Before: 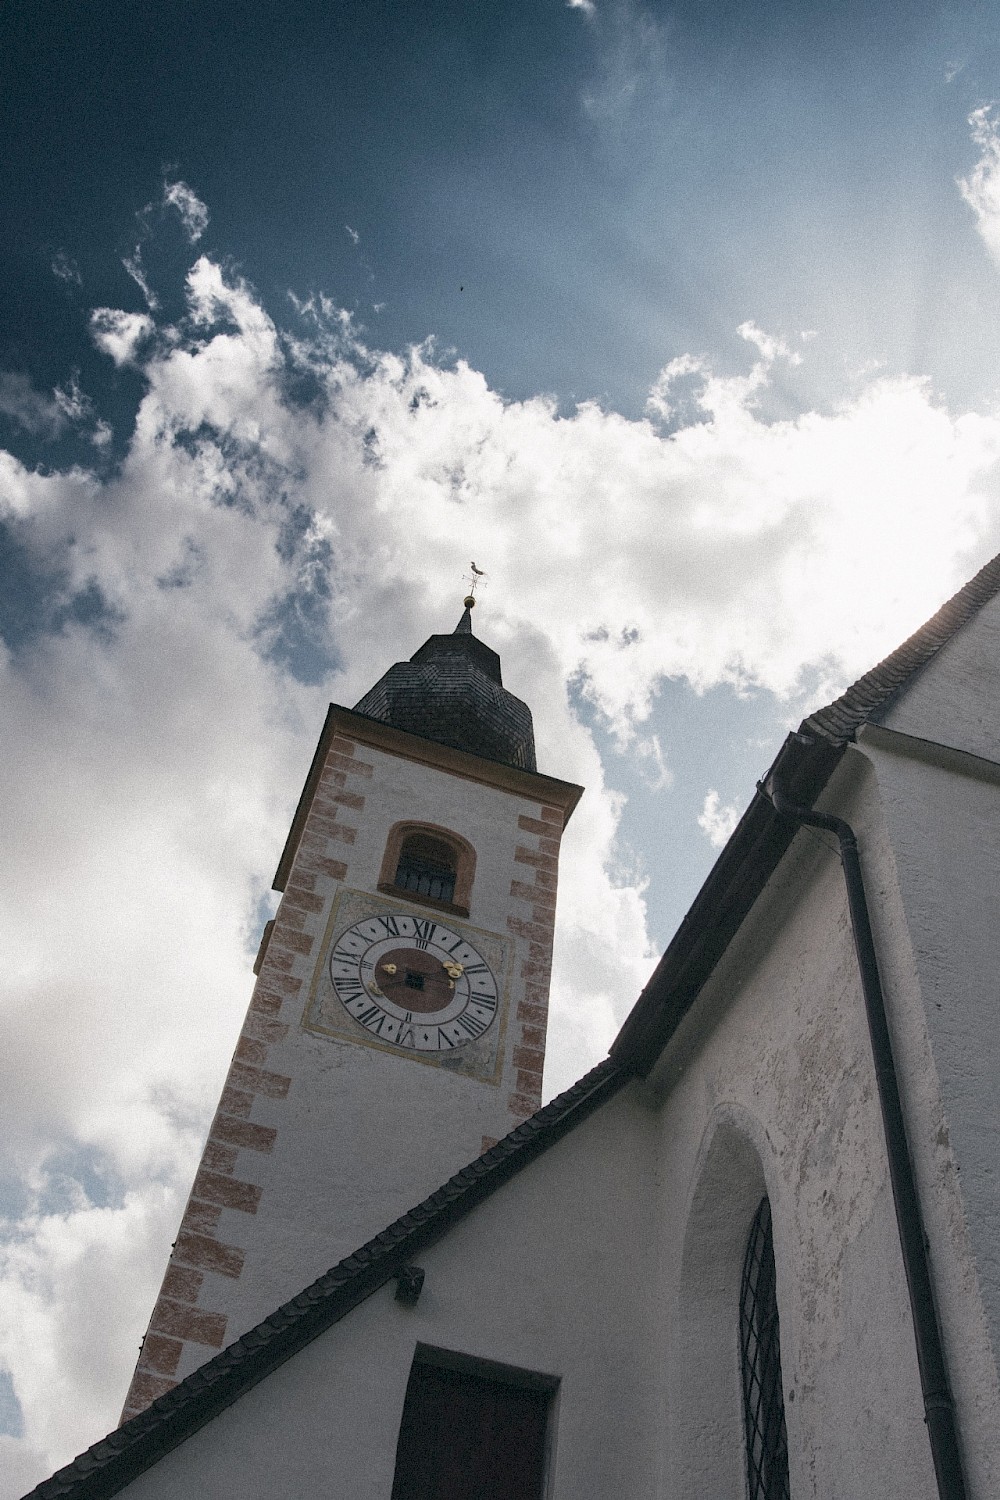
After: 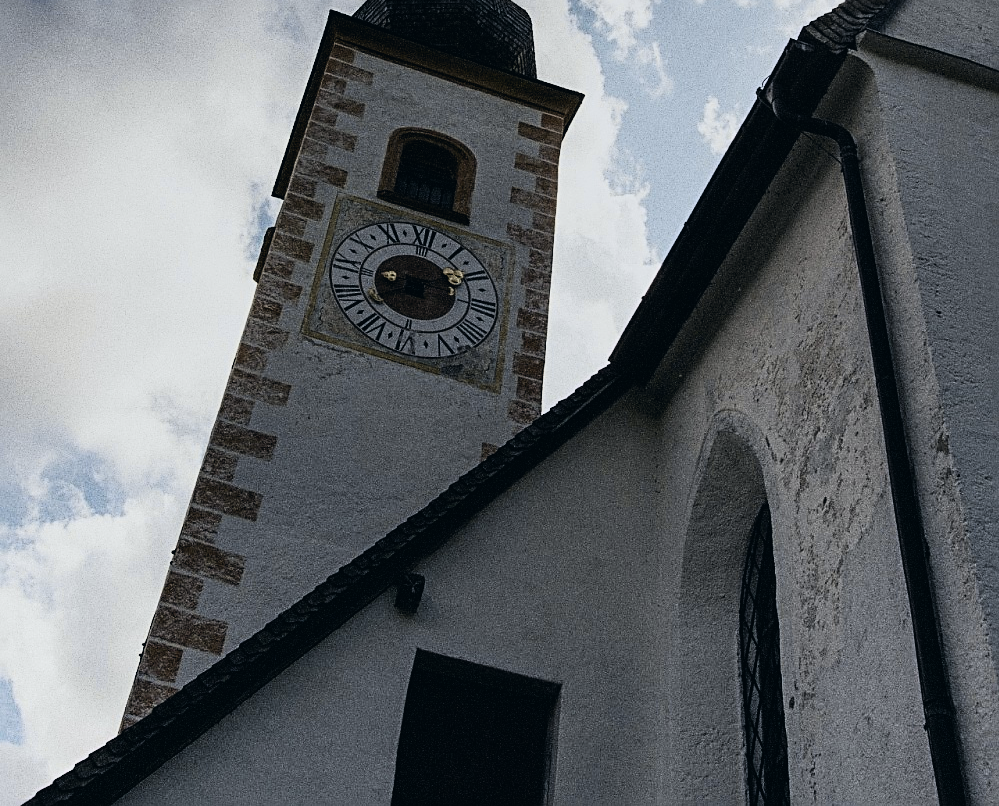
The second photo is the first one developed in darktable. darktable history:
sharpen: radius 2.767
graduated density: rotation 5.63°, offset 76.9
crop and rotate: top 46.237%
exposure: compensate highlight preservation false
filmic rgb: black relative exposure -16 EV, white relative exposure 6.29 EV, hardness 5.1, contrast 1.35
tone curve: curves: ch0 [(0, 0.013) (0.104, 0.103) (0.258, 0.267) (0.448, 0.487) (0.709, 0.794) (0.886, 0.922) (0.994, 0.971)]; ch1 [(0, 0) (0.335, 0.298) (0.446, 0.413) (0.488, 0.484) (0.515, 0.508) (0.566, 0.593) (0.635, 0.661) (1, 1)]; ch2 [(0, 0) (0.314, 0.301) (0.437, 0.403) (0.502, 0.494) (0.528, 0.54) (0.557, 0.559) (0.612, 0.62) (0.715, 0.691) (1, 1)], color space Lab, independent channels, preserve colors none
color balance: on, module defaults
